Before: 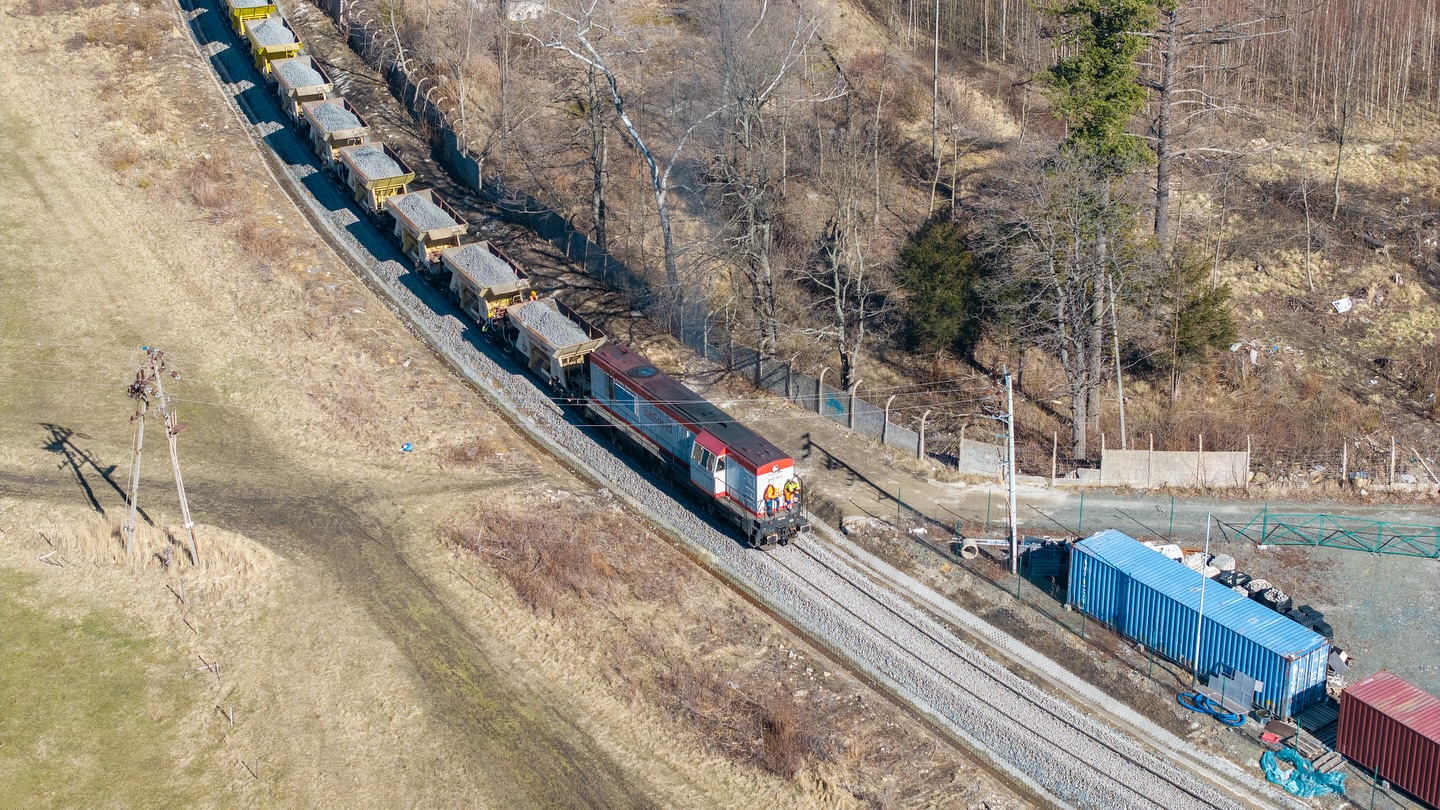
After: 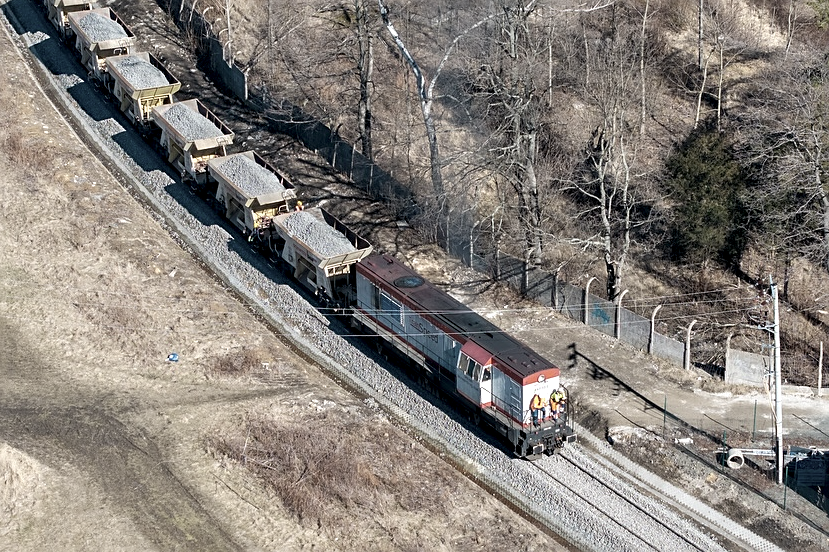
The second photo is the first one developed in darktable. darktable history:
crop: left 16.255%, top 11.195%, right 26.109%, bottom 20.537%
sharpen: on, module defaults
contrast equalizer: y [[0.514, 0.573, 0.581, 0.508, 0.5, 0.5], [0.5 ×6], [0.5 ×6], [0 ×6], [0 ×6]]
color correction: highlights b* -0.025, saturation 0.586
